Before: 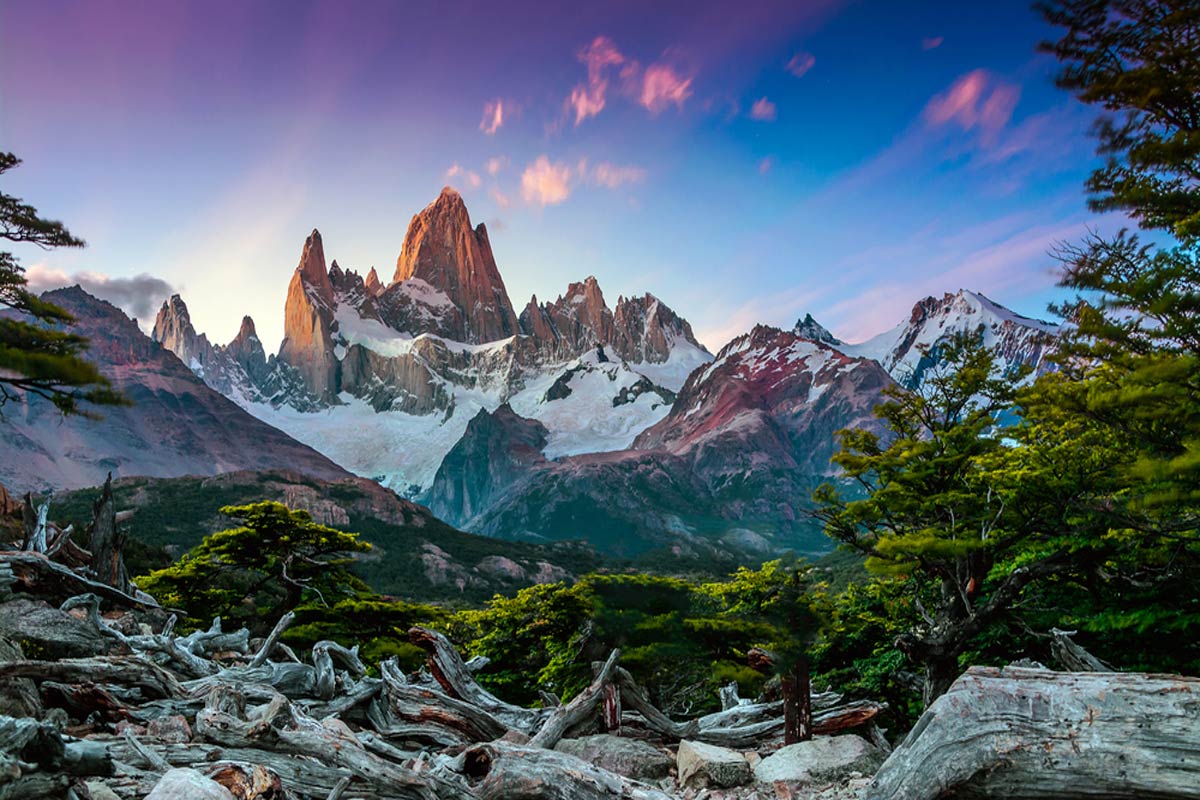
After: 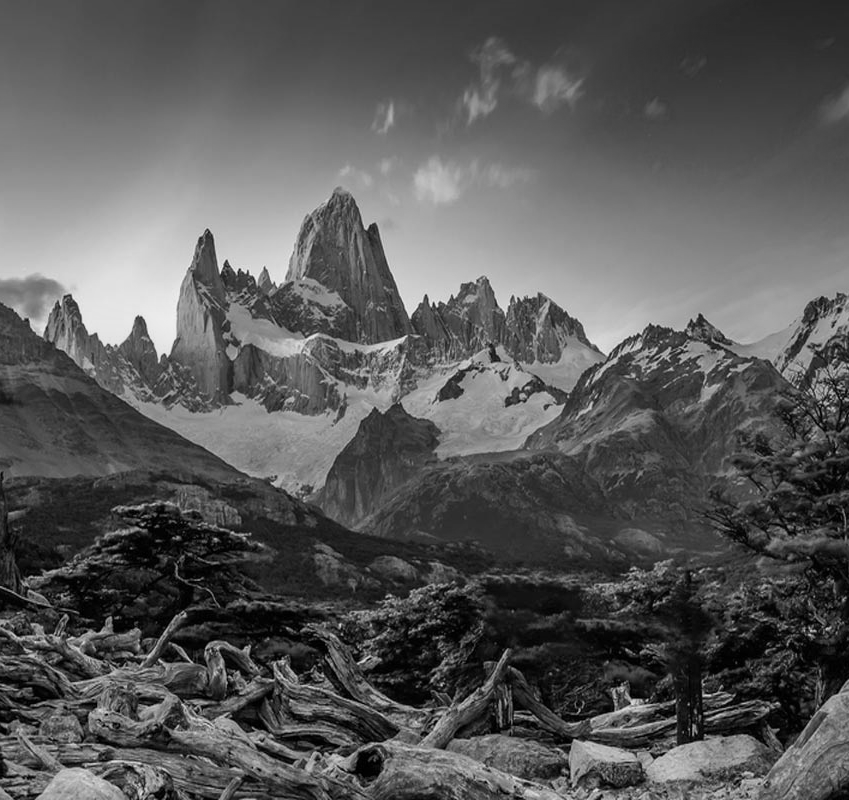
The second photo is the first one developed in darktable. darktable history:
monochrome: a 26.22, b 42.67, size 0.8
crop and rotate: left 9.061%, right 20.142%
